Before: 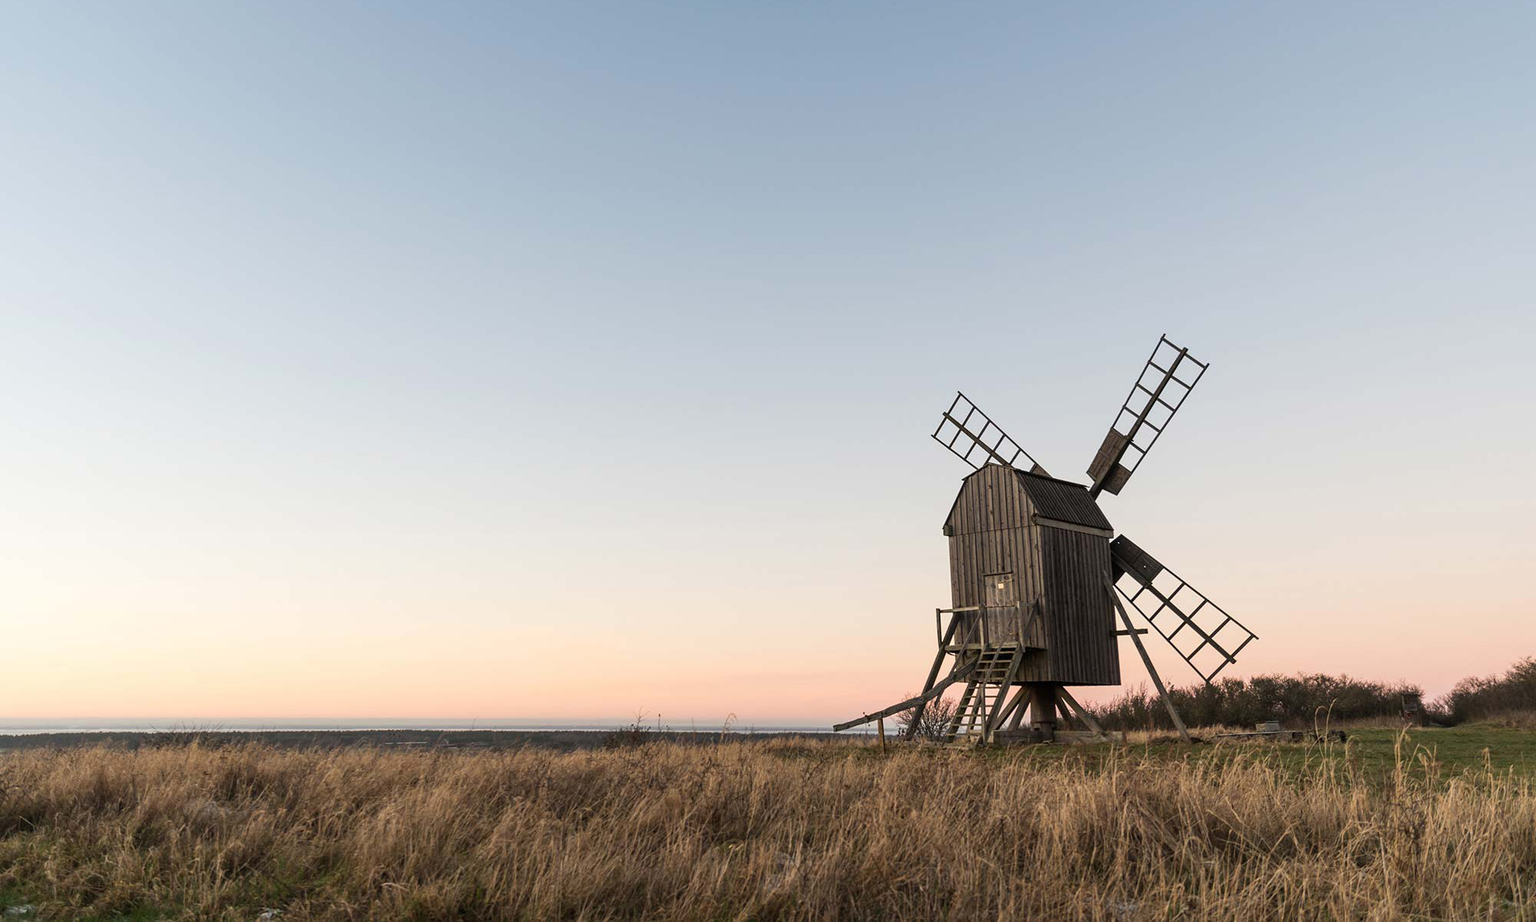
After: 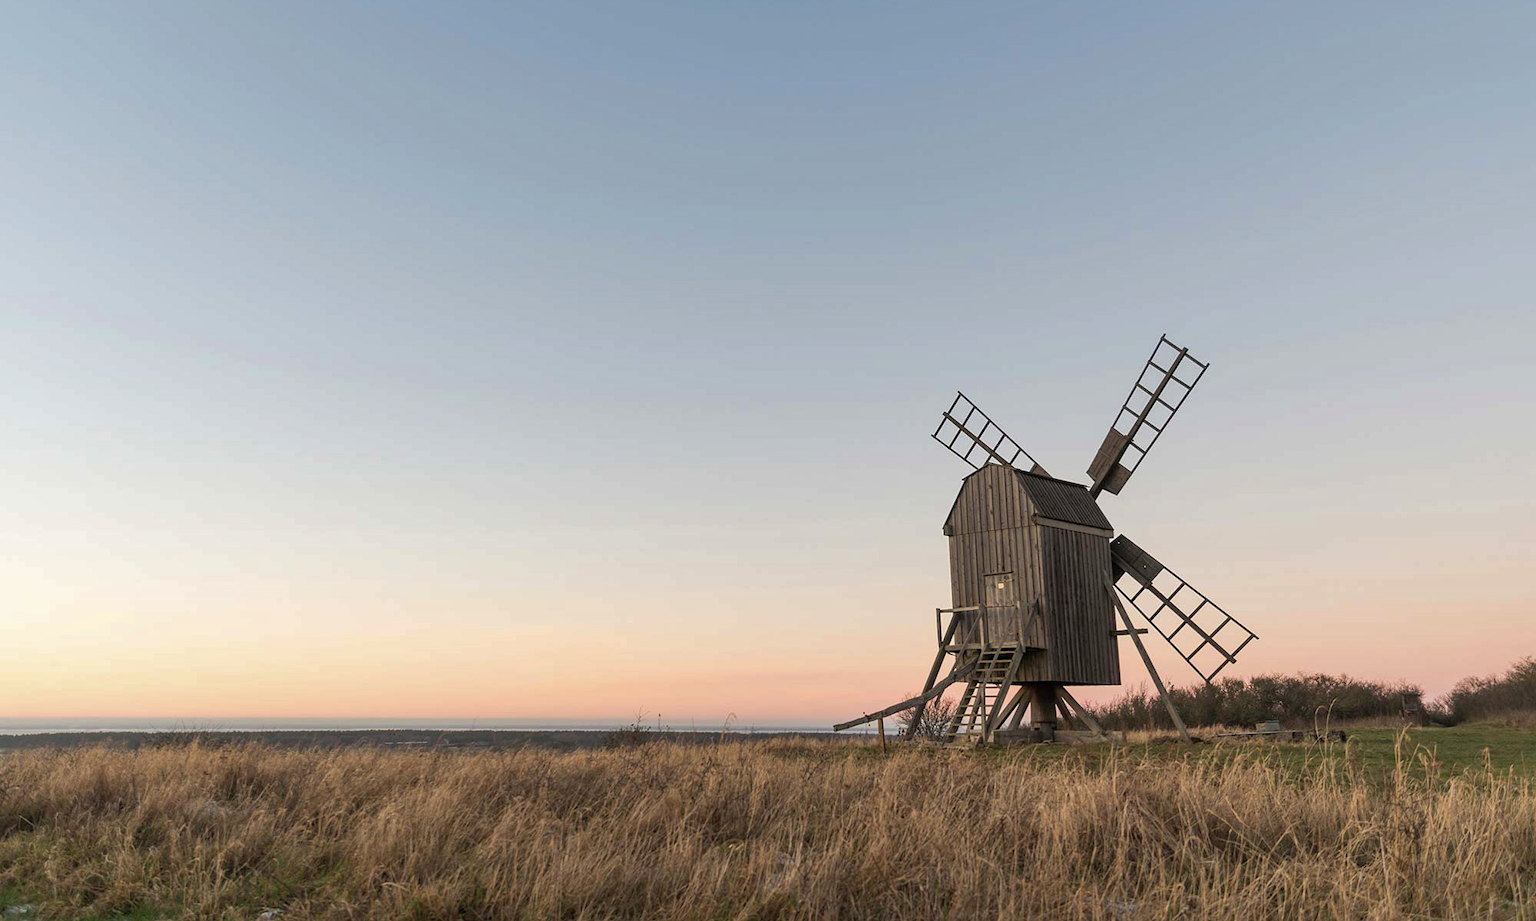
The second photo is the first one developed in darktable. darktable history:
rotate and perspective: crop left 0, crop top 0
shadows and highlights: on, module defaults
color balance rgb: on, module defaults
